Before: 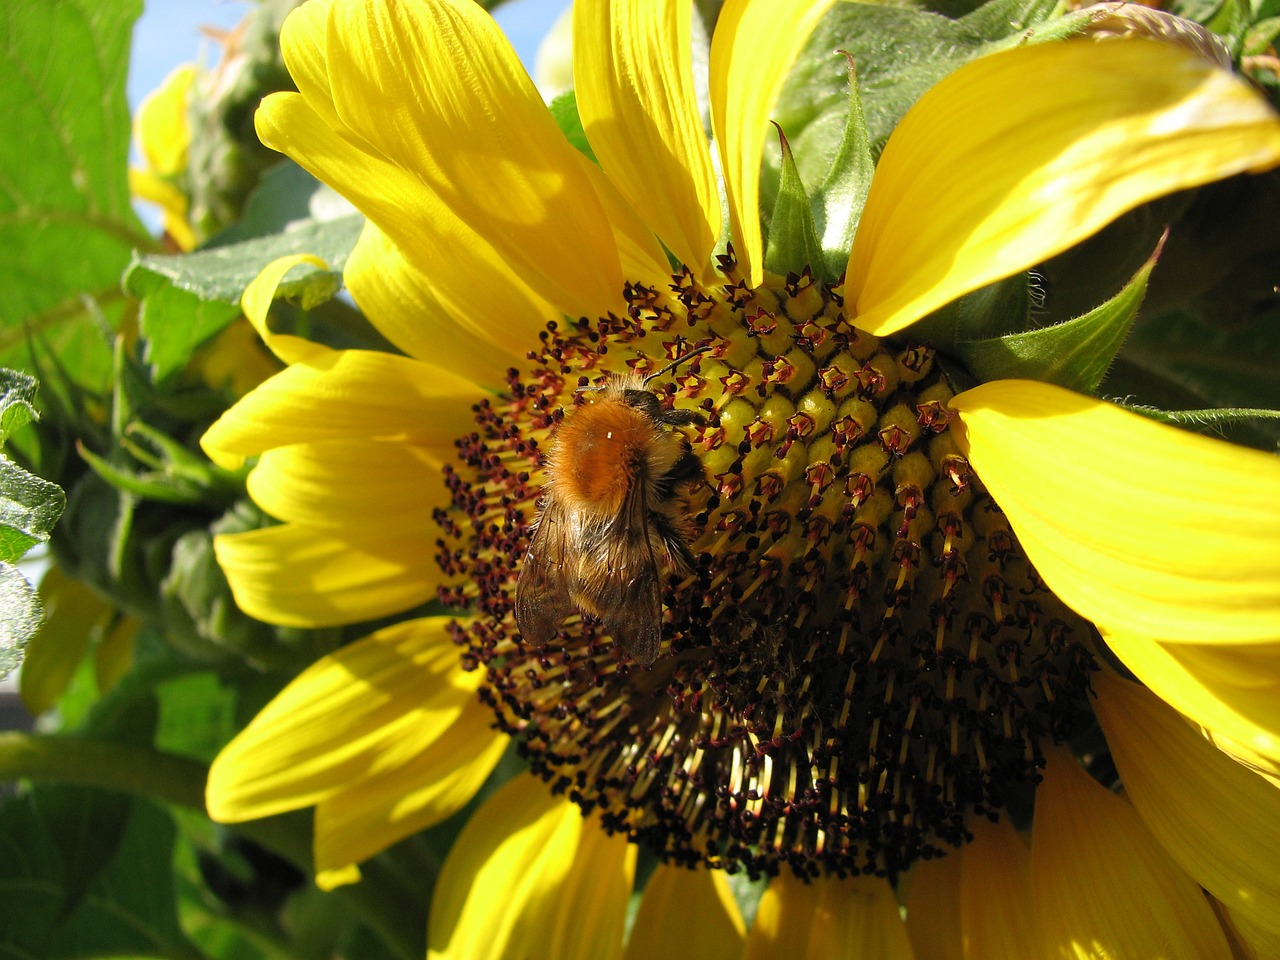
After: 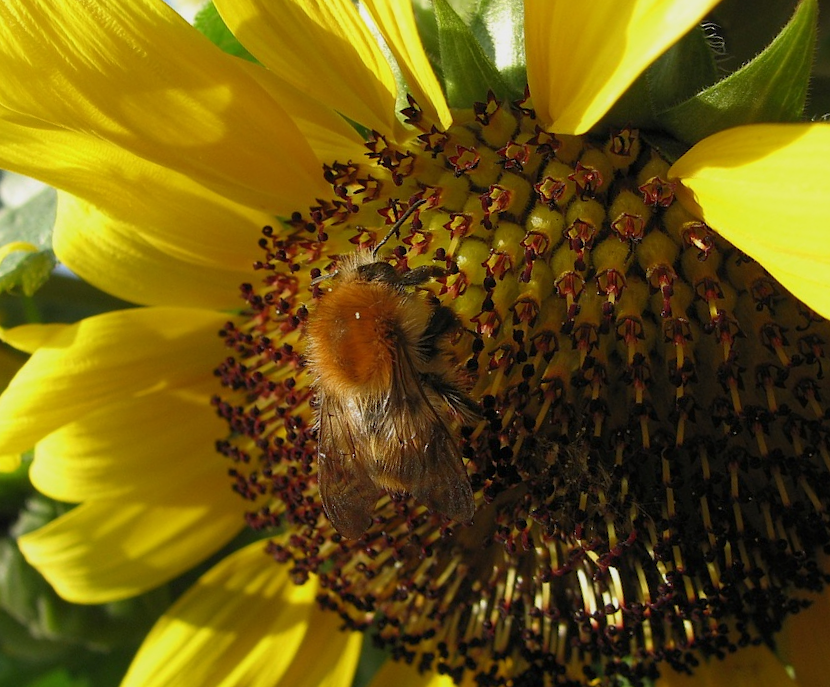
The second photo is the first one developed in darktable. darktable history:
tone equalizer: -8 EV 0.289 EV, -7 EV 0.449 EV, -6 EV 0.42 EV, -5 EV 0.267 EV, -3 EV -0.254 EV, -2 EV -0.436 EV, -1 EV -0.404 EV, +0 EV -0.227 EV
base curve: curves: ch0 [(0, 0) (0.303, 0.277) (1, 1)]
crop and rotate: angle 18.99°, left 6.868%, right 3.664%, bottom 1.147%
